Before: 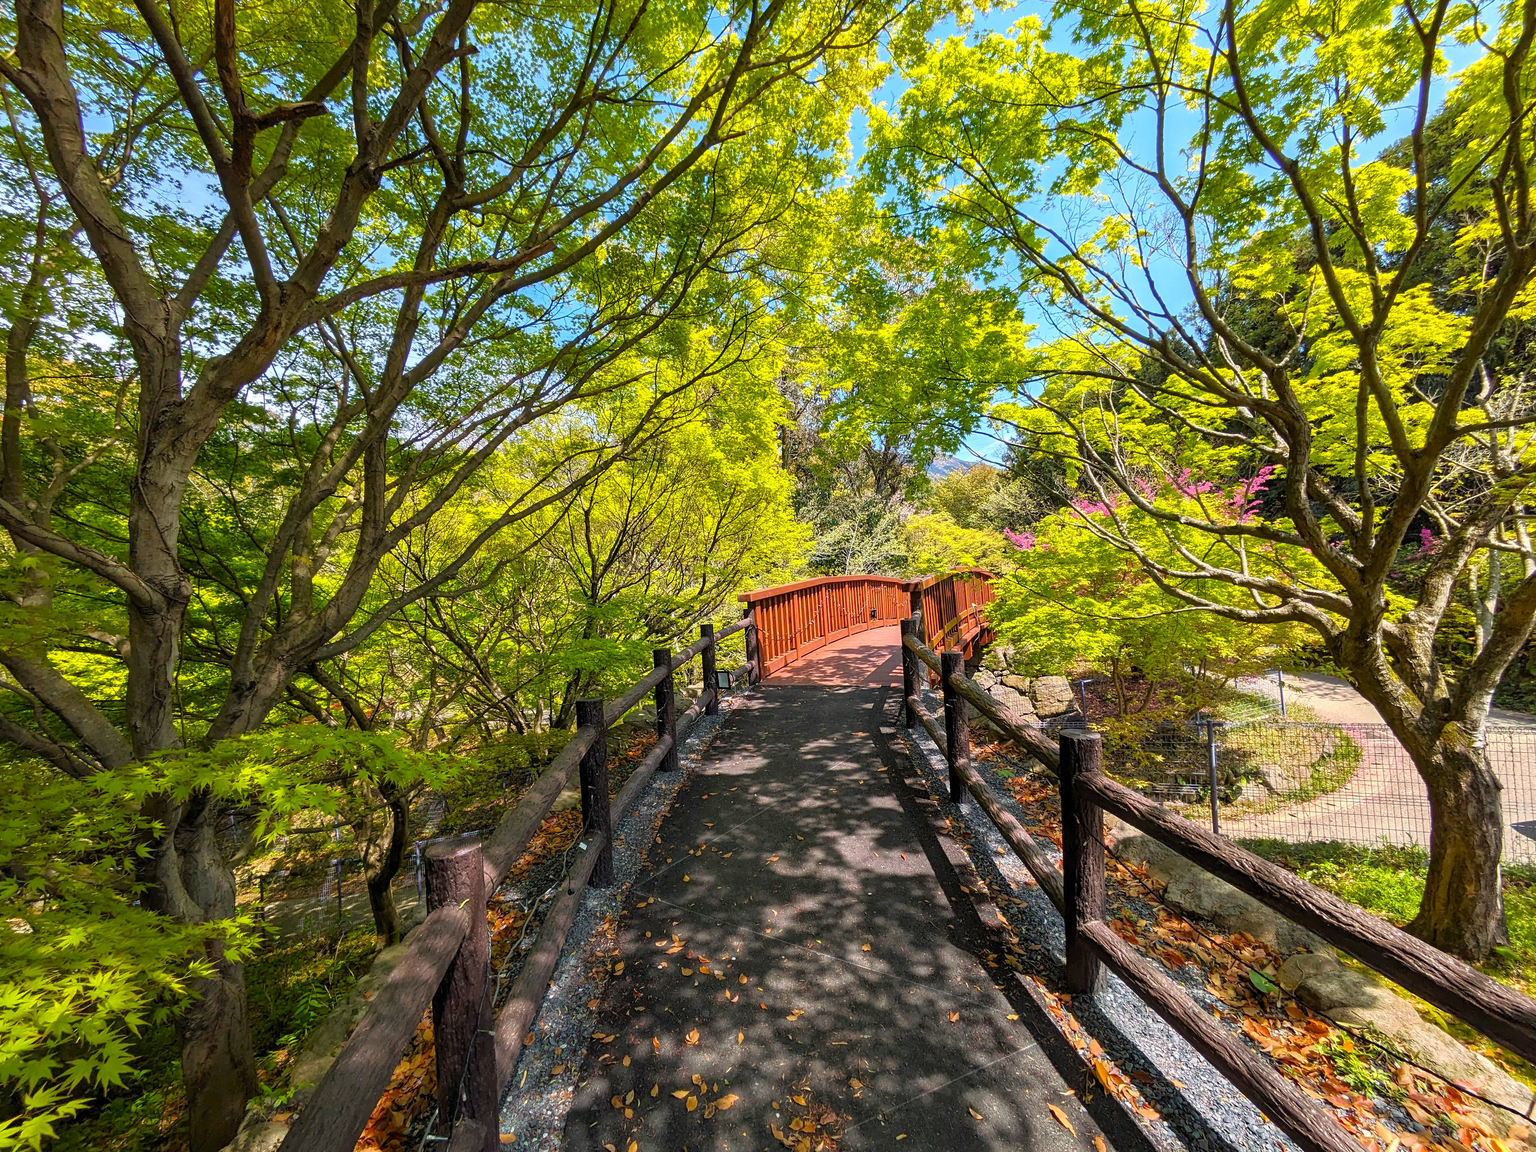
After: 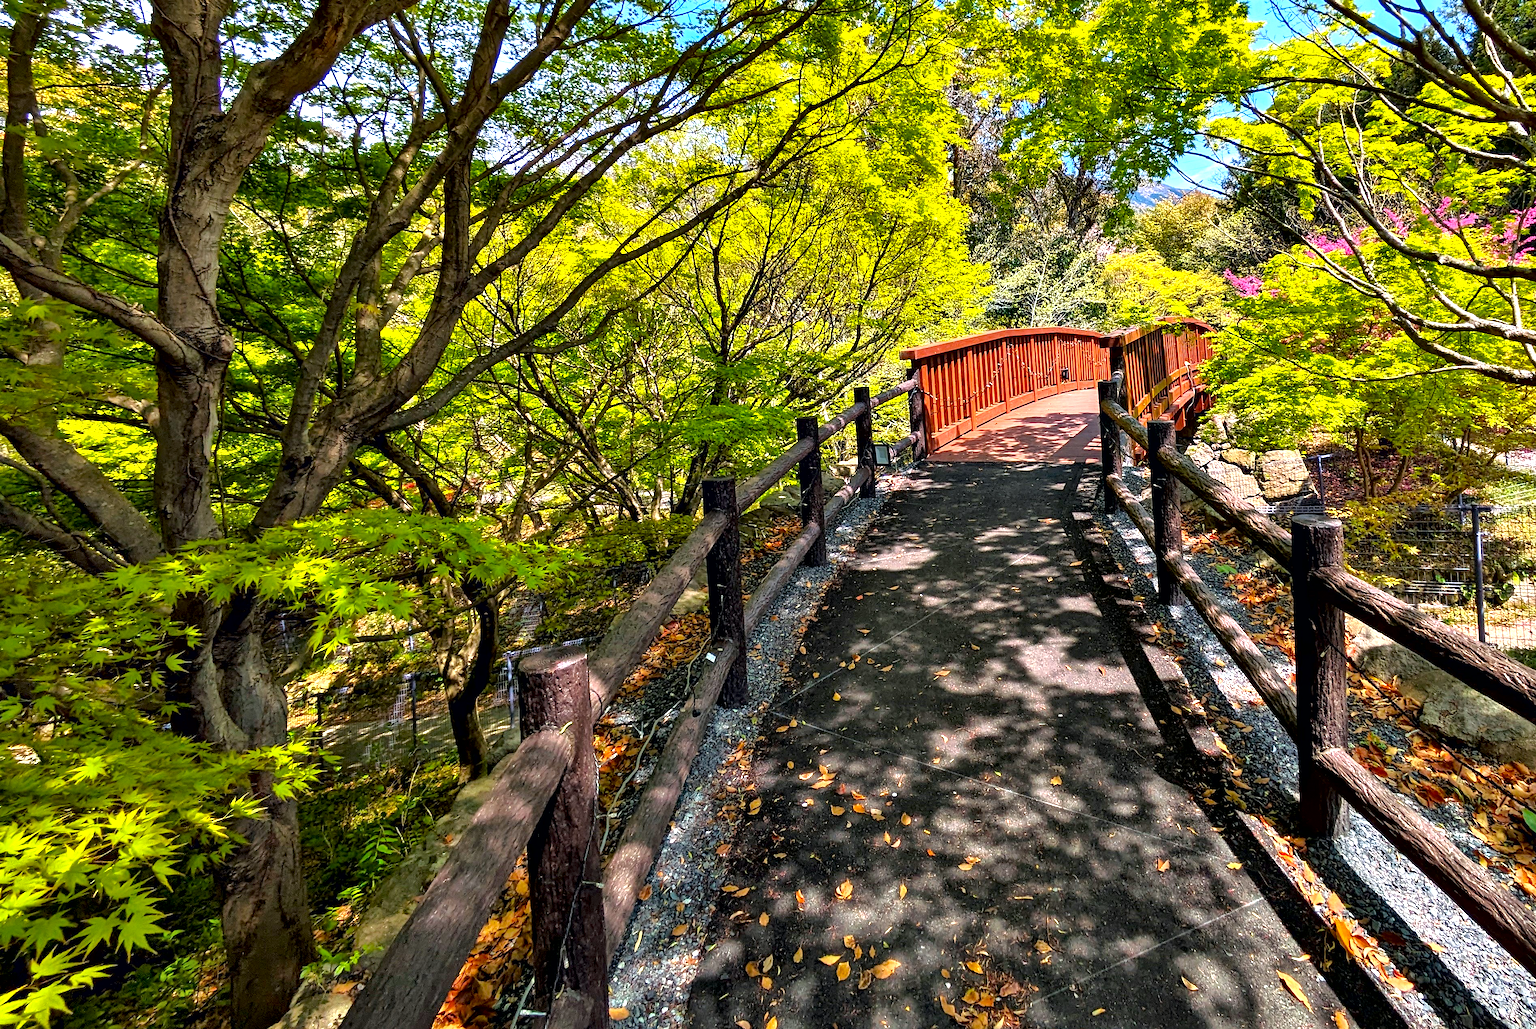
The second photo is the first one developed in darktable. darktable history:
contrast equalizer: octaves 7, y [[0.6 ×6], [0.55 ×6], [0 ×6], [0 ×6], [0 ×6]]
crop: top 26.656%, right 17.947%
contrast brightness saturation: saturation 0.101
shadows and highlights: shadows 36.25, highlights -27.34, soften with gaussian
